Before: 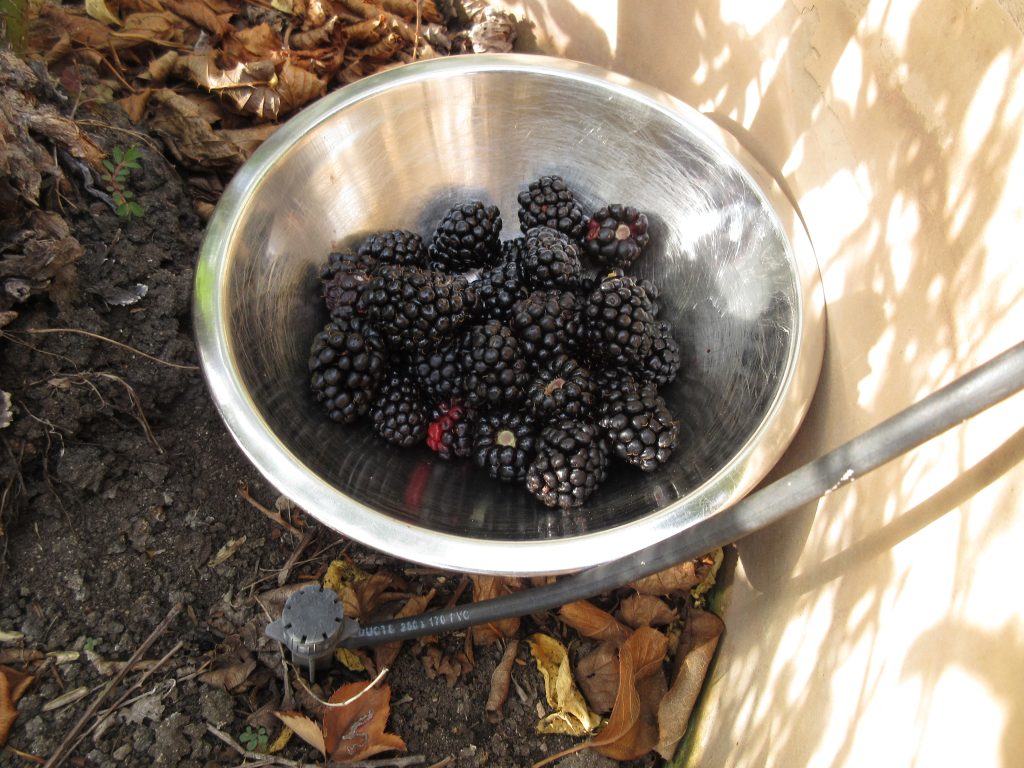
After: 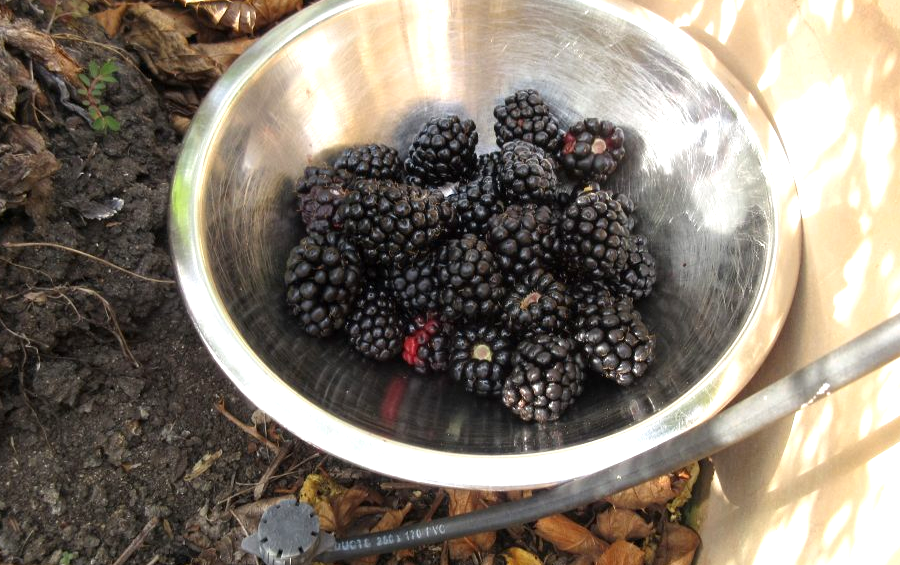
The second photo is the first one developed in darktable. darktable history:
crop and rotate: left 2.425%, top 11.305%, right 9.6%, bottom 15.08%
exposure: black level correction 0.001, exposure 0.5 EV, compensate exposure bias true, compensate highlight preservation false
